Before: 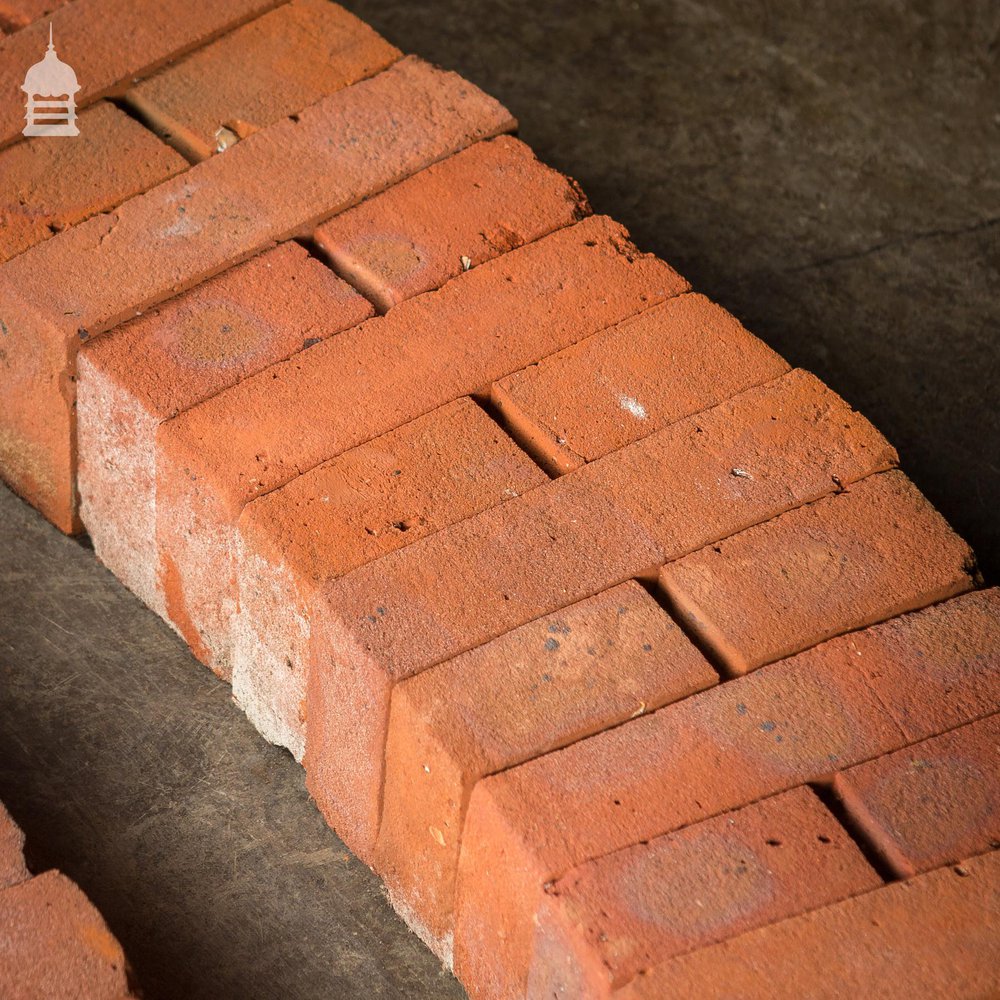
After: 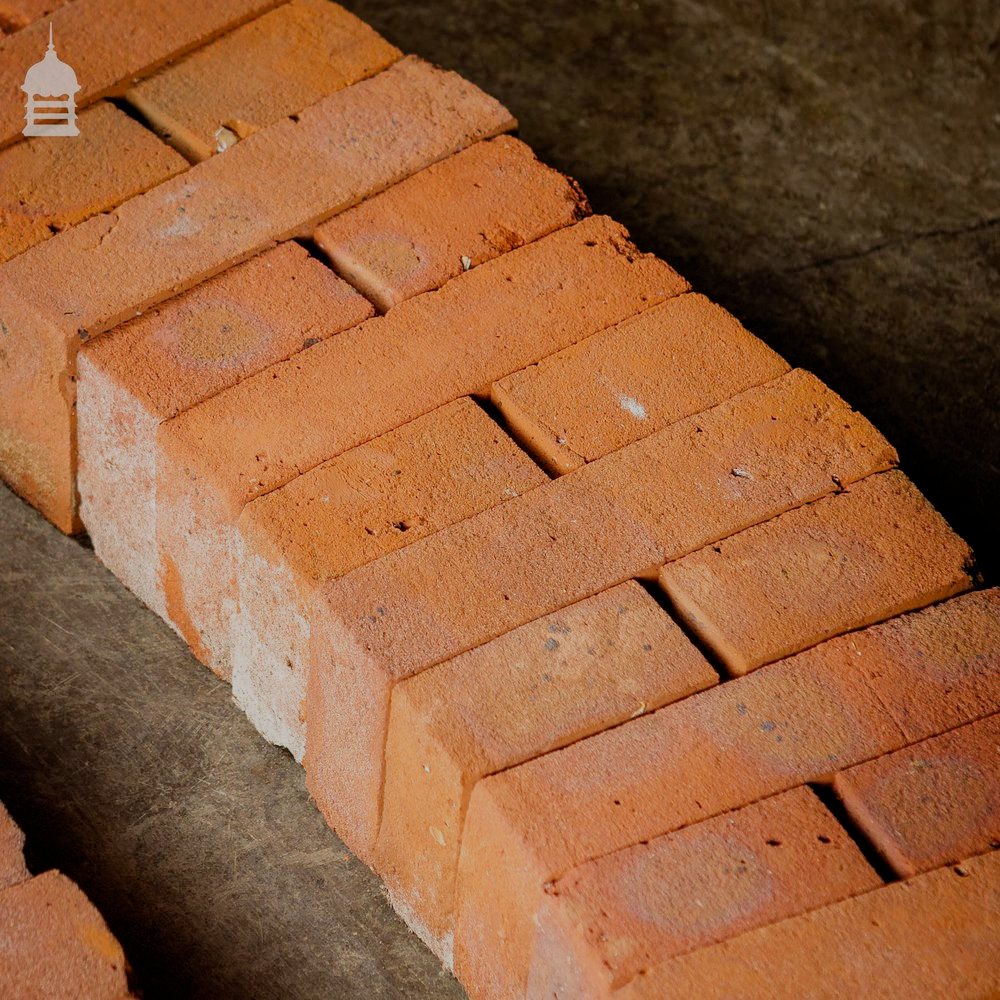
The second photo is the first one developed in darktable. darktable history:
filmic rgb: middle gray luminance 29.88%, black relative exposure -8.9 EV, white relative exposure 6.99 EV, target black luminance 0%, hardness 2.96, latitude 2.93%, contrast 0.96, highlights saturation mix 5.04%, shadows ↔ highlights balance 12.37%, preserve chrominance no, color science v5 (2021), iterations of high-quality reconstruction 0
